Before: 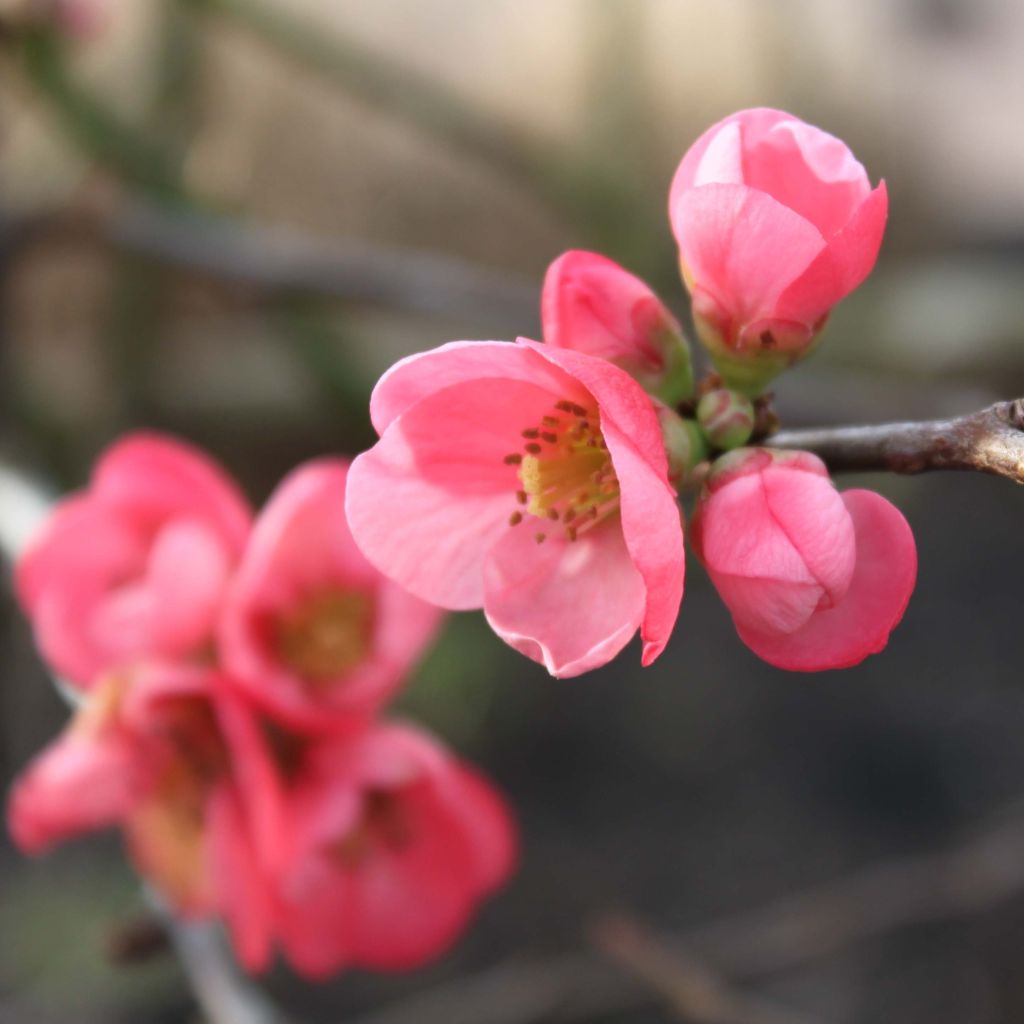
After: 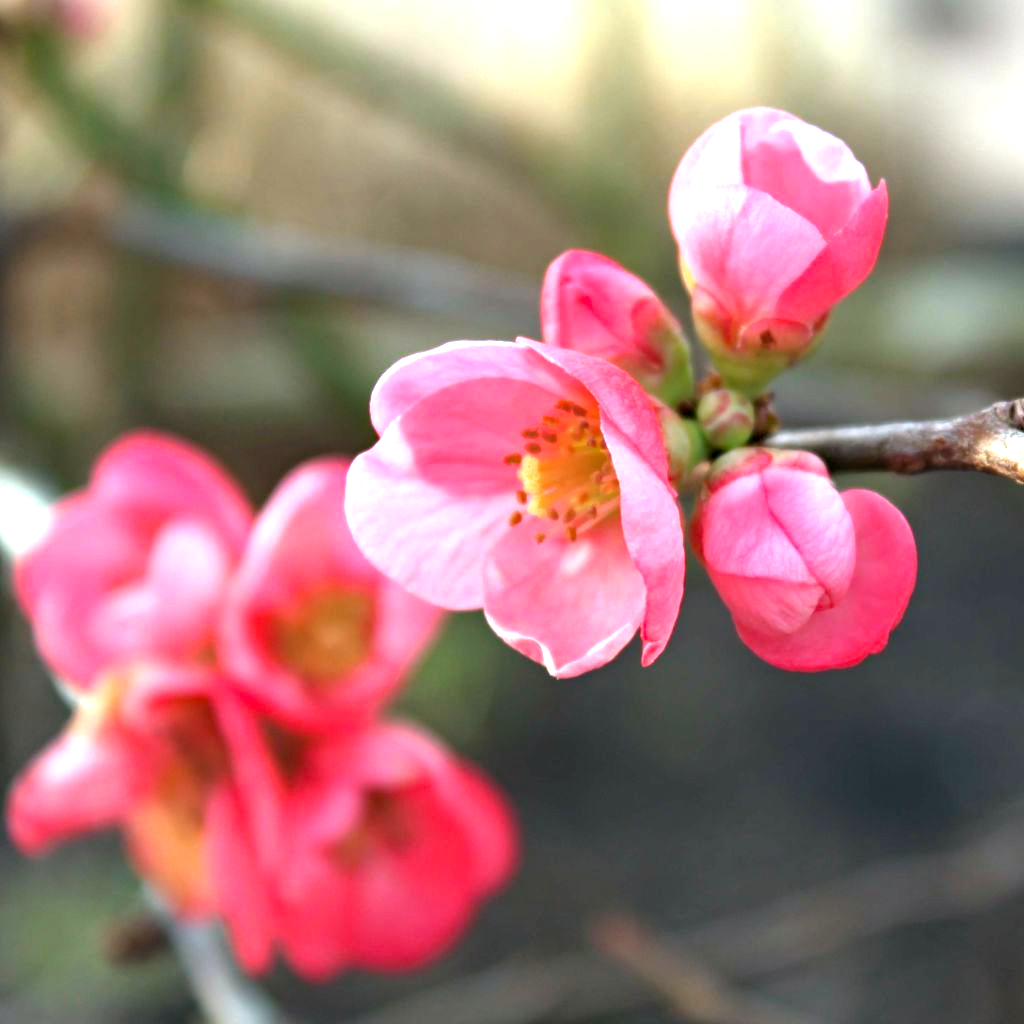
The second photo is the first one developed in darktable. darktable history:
haze removal: strength 0.278, distance 0.244, compatibility mode true, adaptive false
exposure: exposure 1 EV, compensate highlight preservation false
